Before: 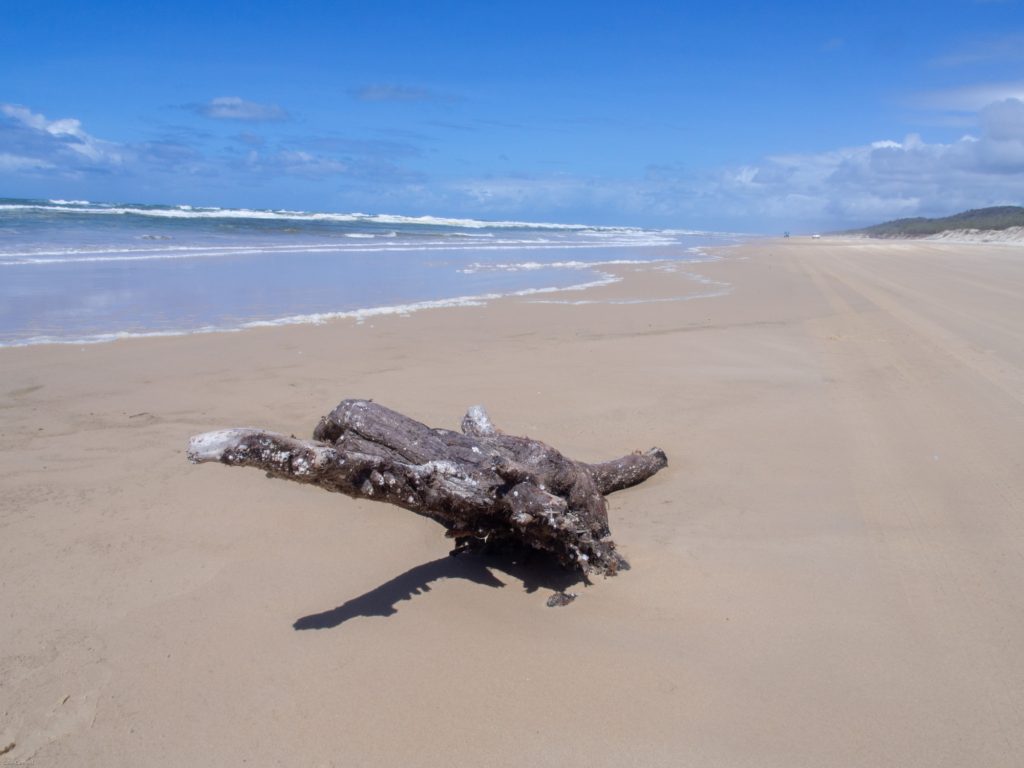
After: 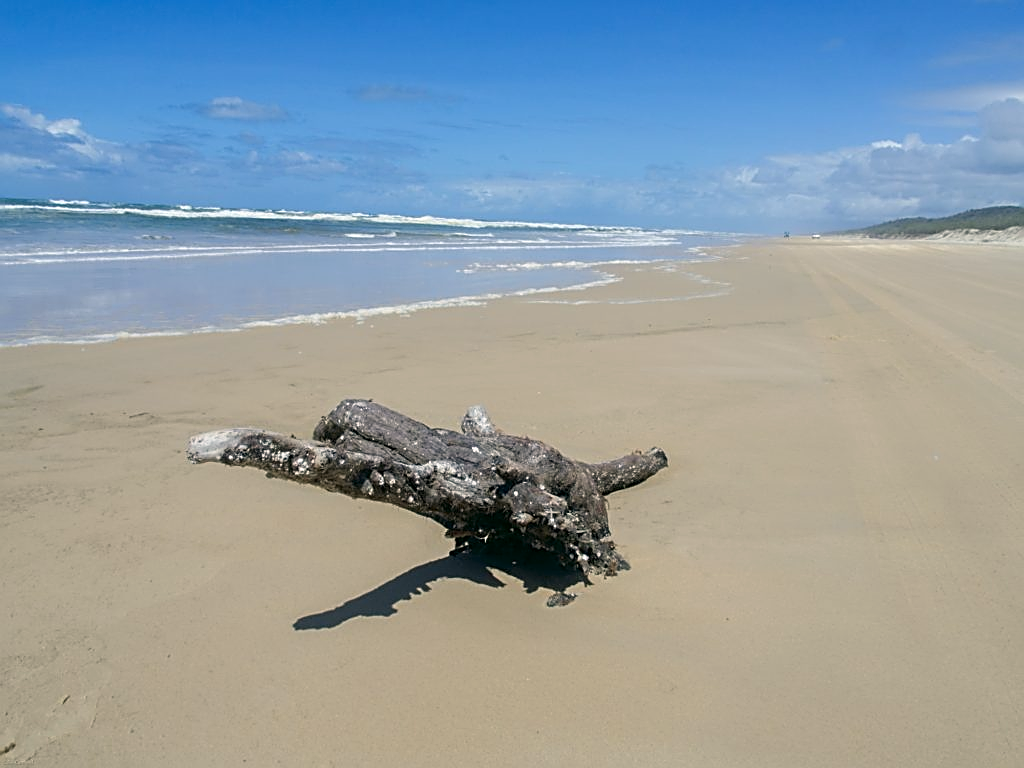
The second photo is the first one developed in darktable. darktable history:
exposure: compensate highlight preservation false
sharpen: amount 0.902
color correction: highlights a* -0.407, highlights b* 9.41, shadows a* -9.15, shadows b* 0.691
